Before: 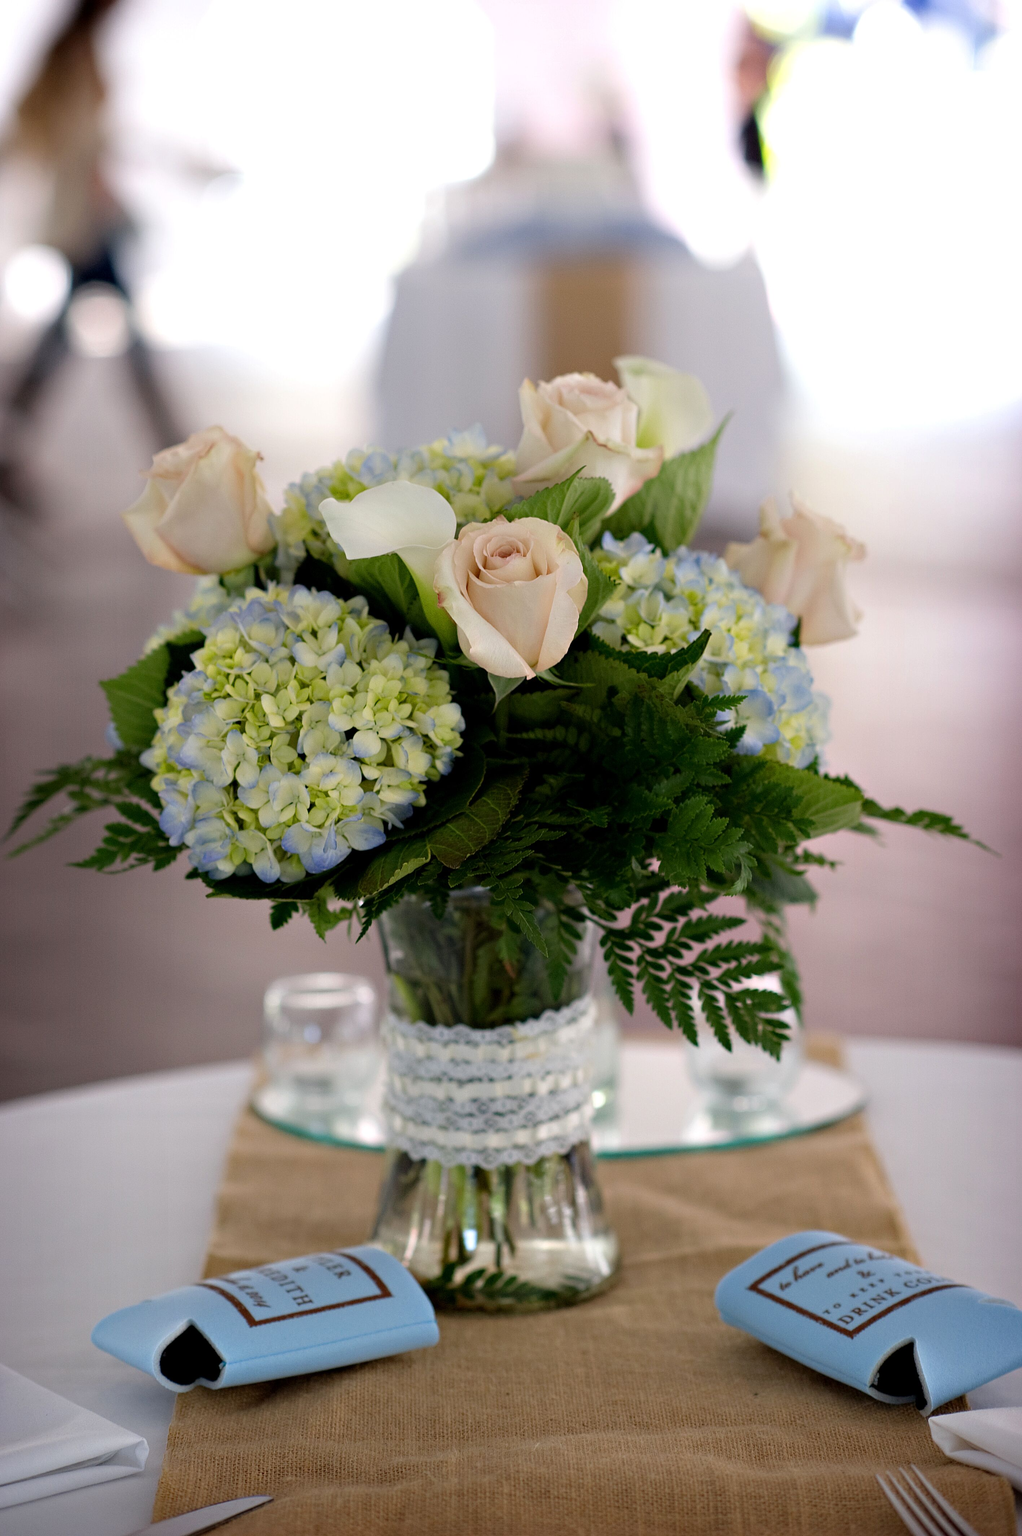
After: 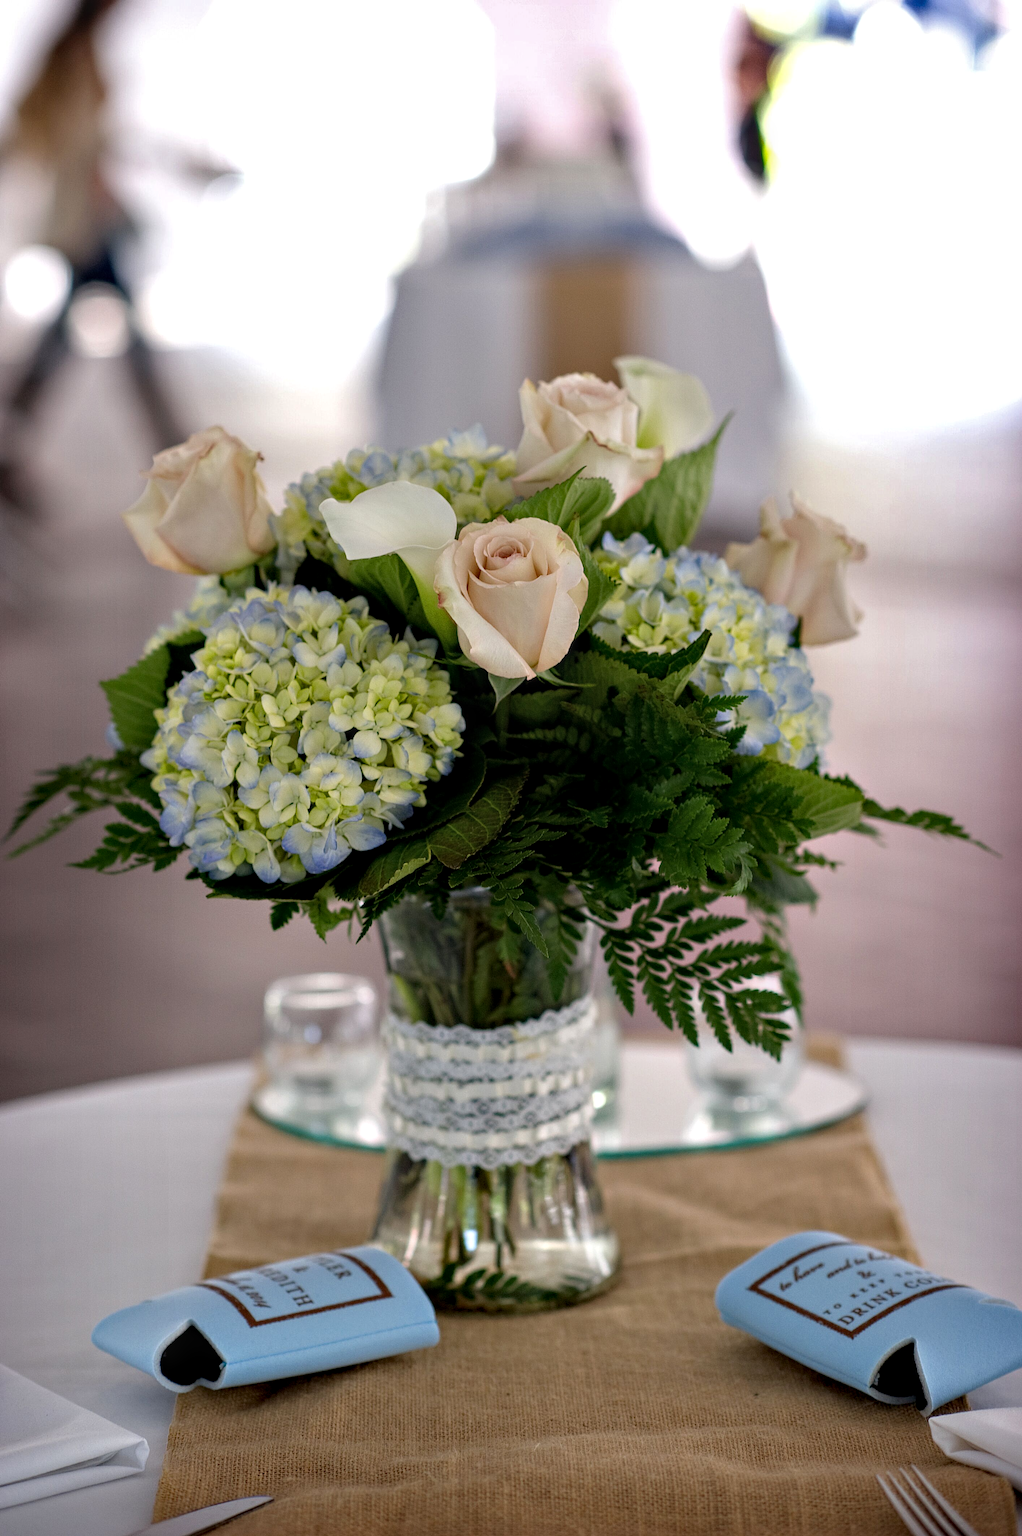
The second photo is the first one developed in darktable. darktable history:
local contrast: on, module defaults
shadows and highlights: shadows 5.08, soften with gaussian
